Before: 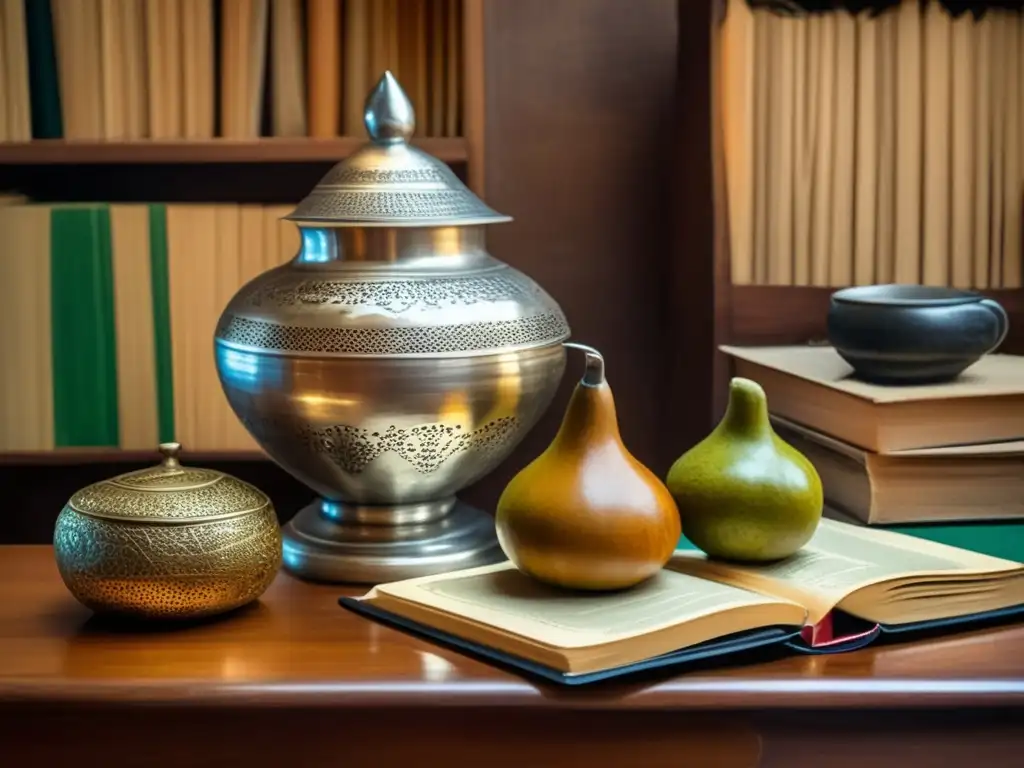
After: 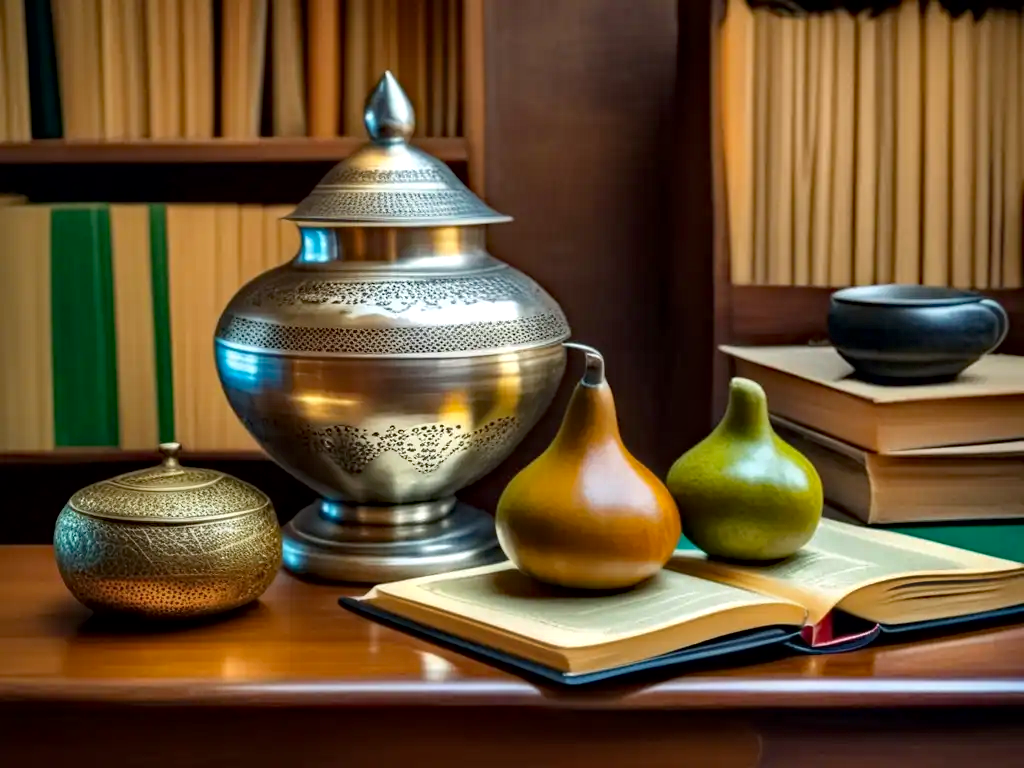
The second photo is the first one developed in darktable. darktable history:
local contrast: mode bilateral grid, contrast 25, coarseness 50, detail 123%, midtone range 0.2
haze removal: strength 0.42, compatibility mode true, adaptive false
